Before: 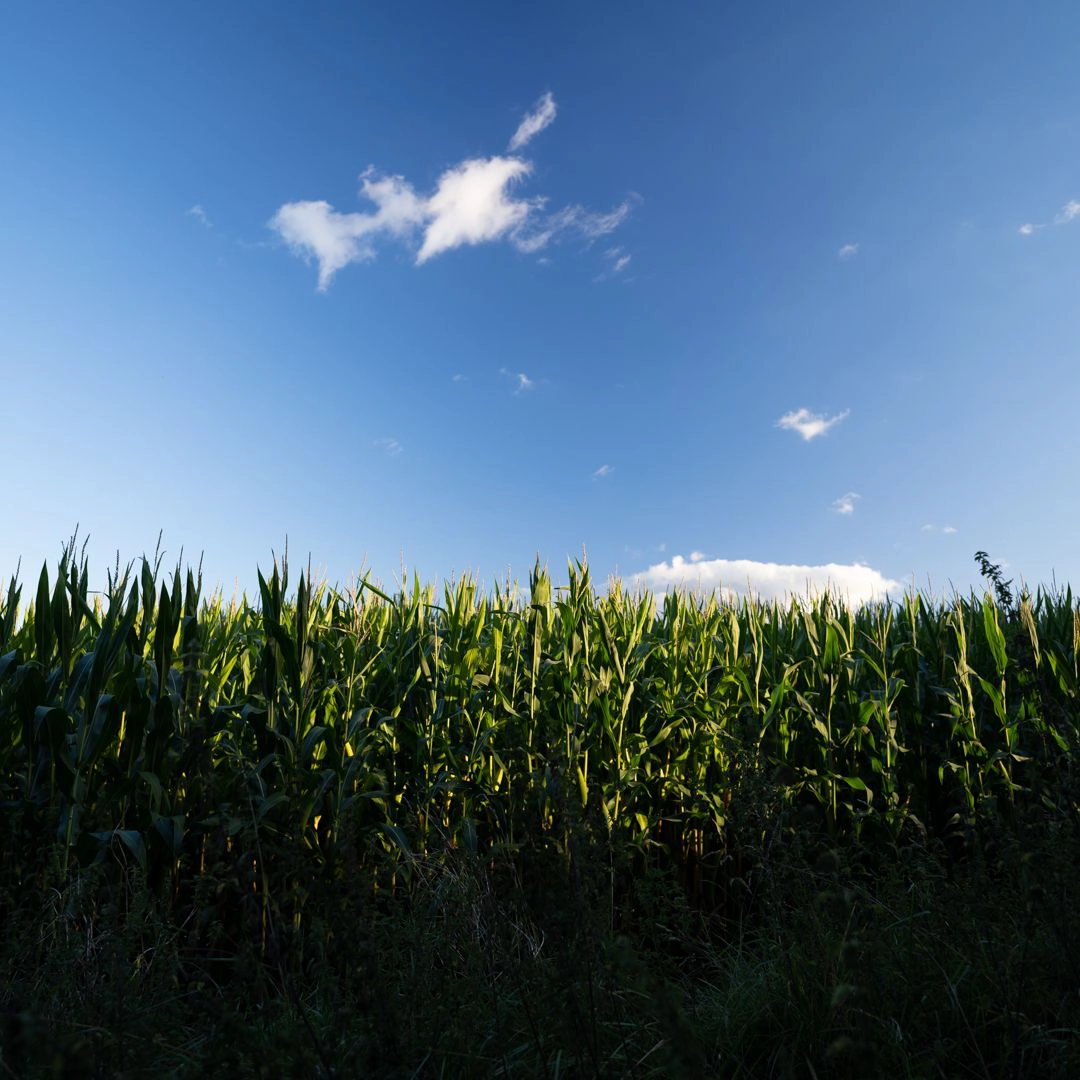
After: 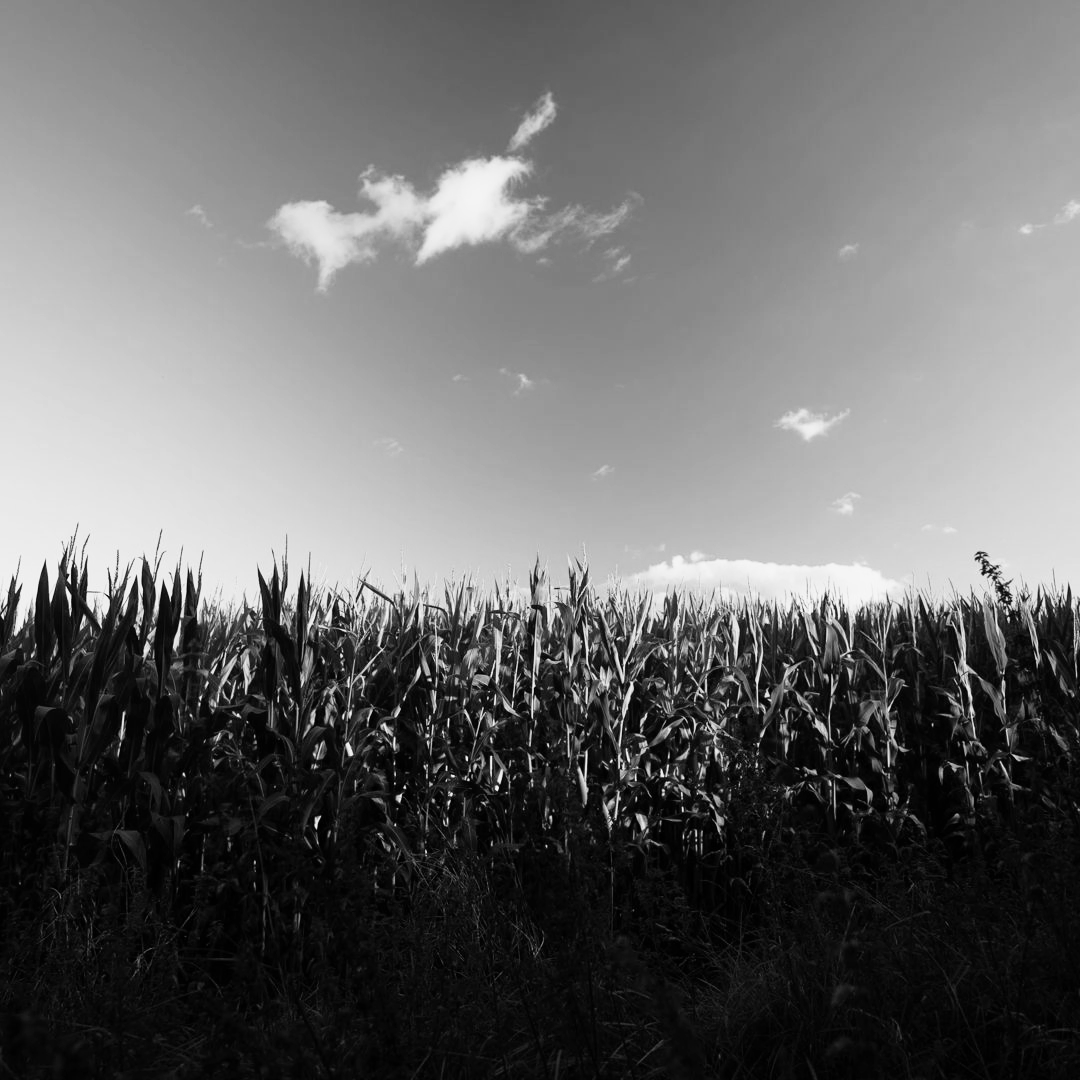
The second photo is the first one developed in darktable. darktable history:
monochrome: on, module defaults
tone curve: curves: ch0 [(0, 0) (0.091, 0.075) (0.409, 0.457) (0.733, 0.82) (0.844, 0.908) (0.909, 0.942) (1, 0.973)]; ch1 [(0, 0) (0.437, 0.404) (0.5, 0.5) (0.529, 0.556) (0.58, 0.606) (0.616, 0.654) (1, 1)]; ch2 [(0, 0) (0.442, 0.415) (0.5, 0.5) (0.535, 0.557) (0.585, 0.62) (1, 1)], color space Lab, independent channels, preserve colors none
